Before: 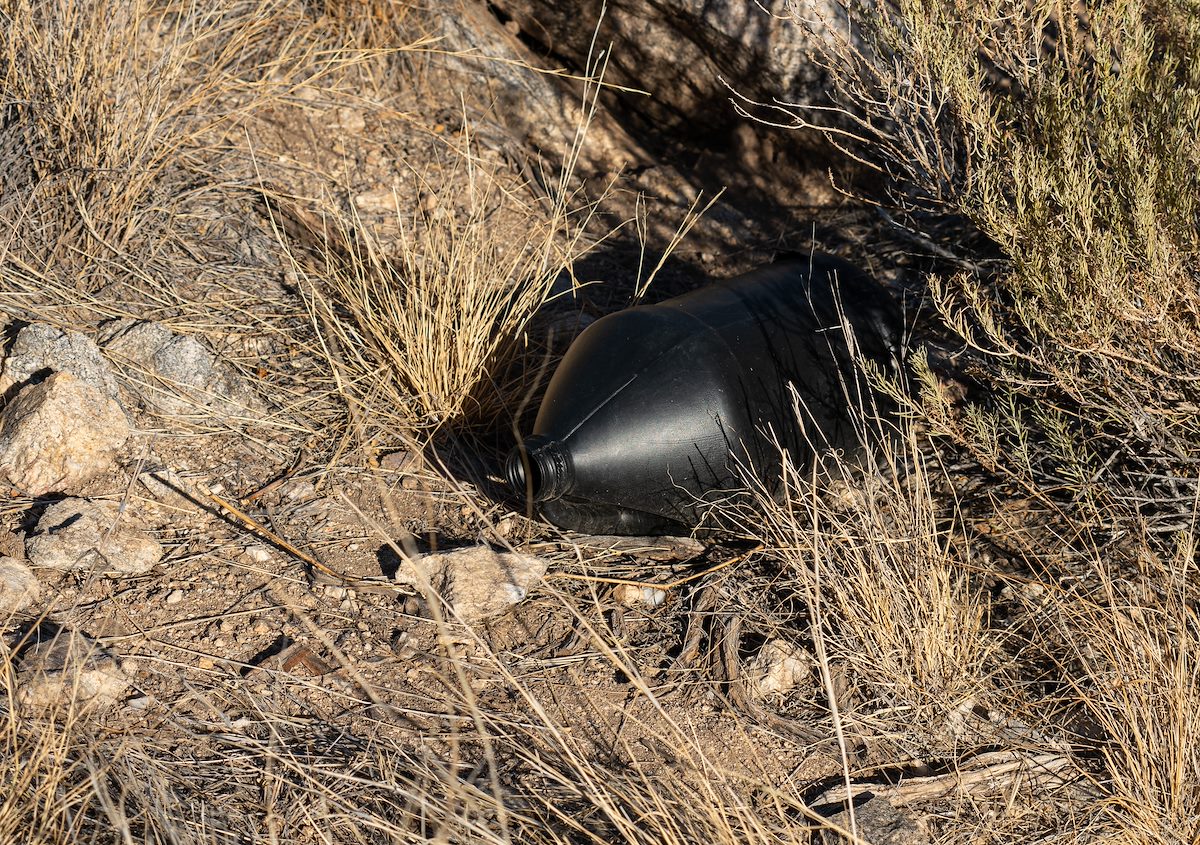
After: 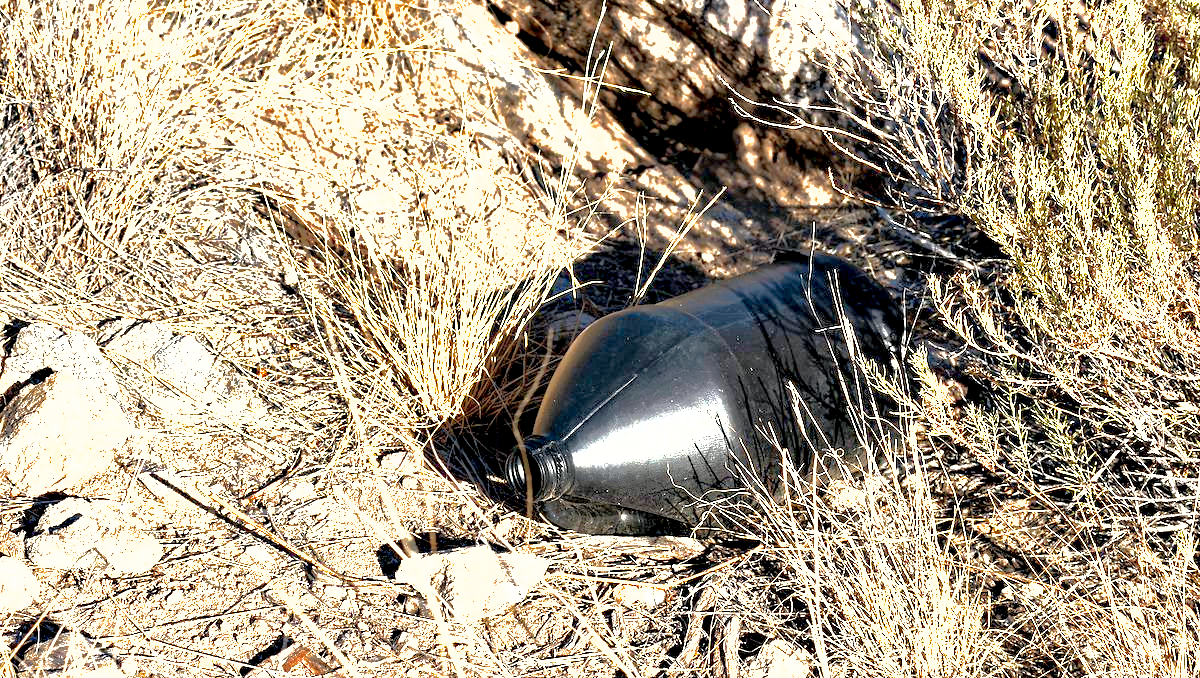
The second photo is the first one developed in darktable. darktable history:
contrast equalizer: y [[0.6 ×6], [0.55 ×6], [0 ×6], [0 ×6], [0 ×6]]
crop: bottom 19.676%
exposure: exposure 2.21 EV, compensate highlight preservation false
shadows and highlights: shadows 60.57, highlights -60.01
tone equalizer: on, module defaults
